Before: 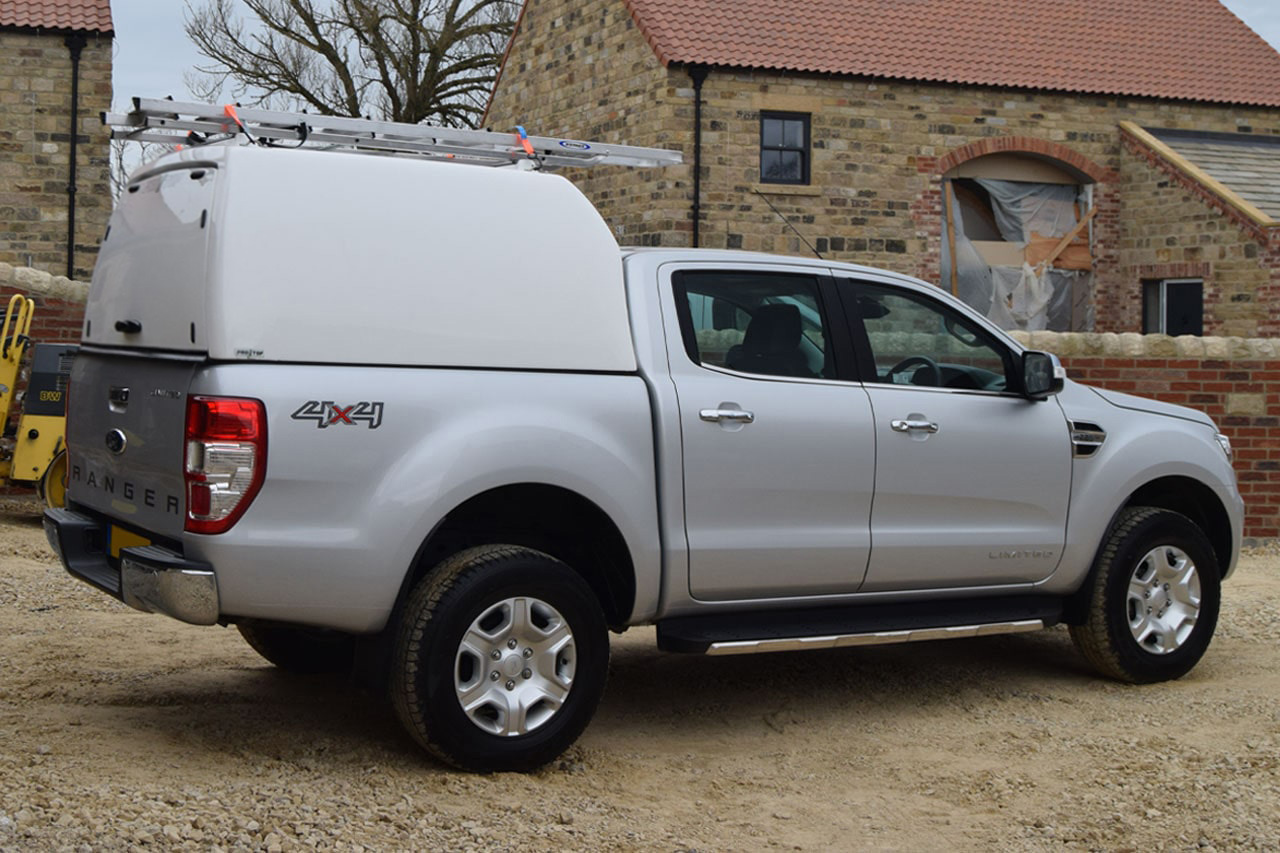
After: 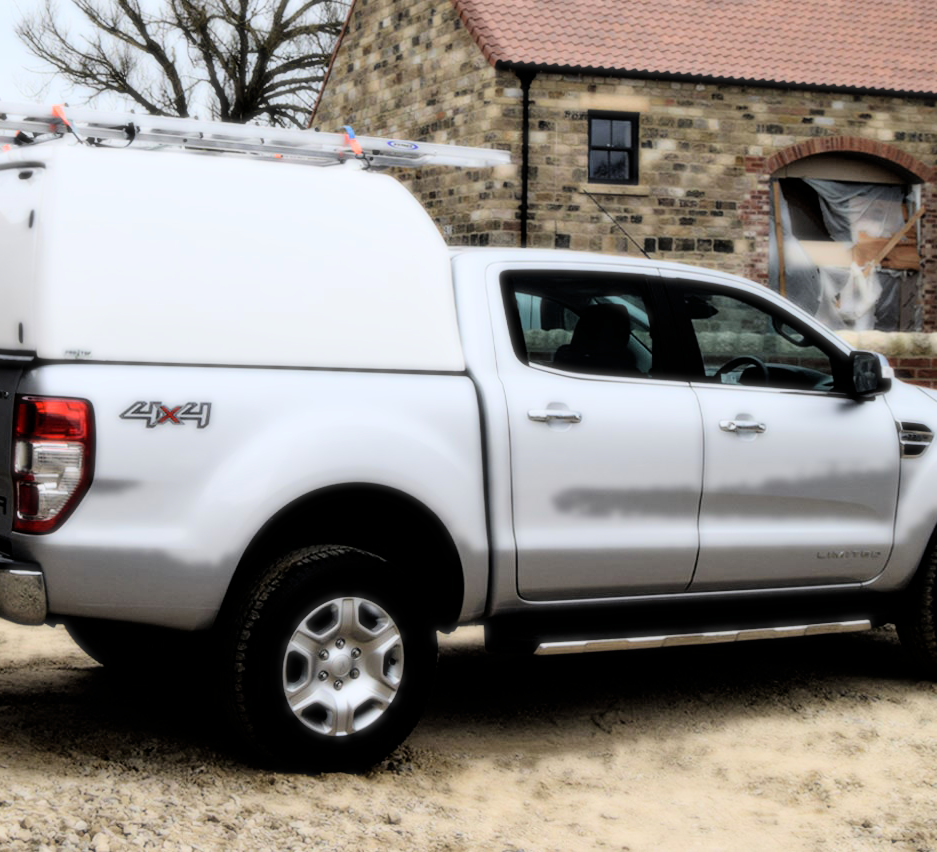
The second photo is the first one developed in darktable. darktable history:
shadows and highlights: radius 331.84, shadows 53.55, highlights -100, compress 94.63%, highlights color adjustment 73.23%, soften with gaussian
bloom: size 0%, threshold 54.82%, strength 8.31%
filmic rgb: black relative exposure -5 EV, hardness 2.88, contrast 1.2
crop: left 13.443%, right 13.31%
